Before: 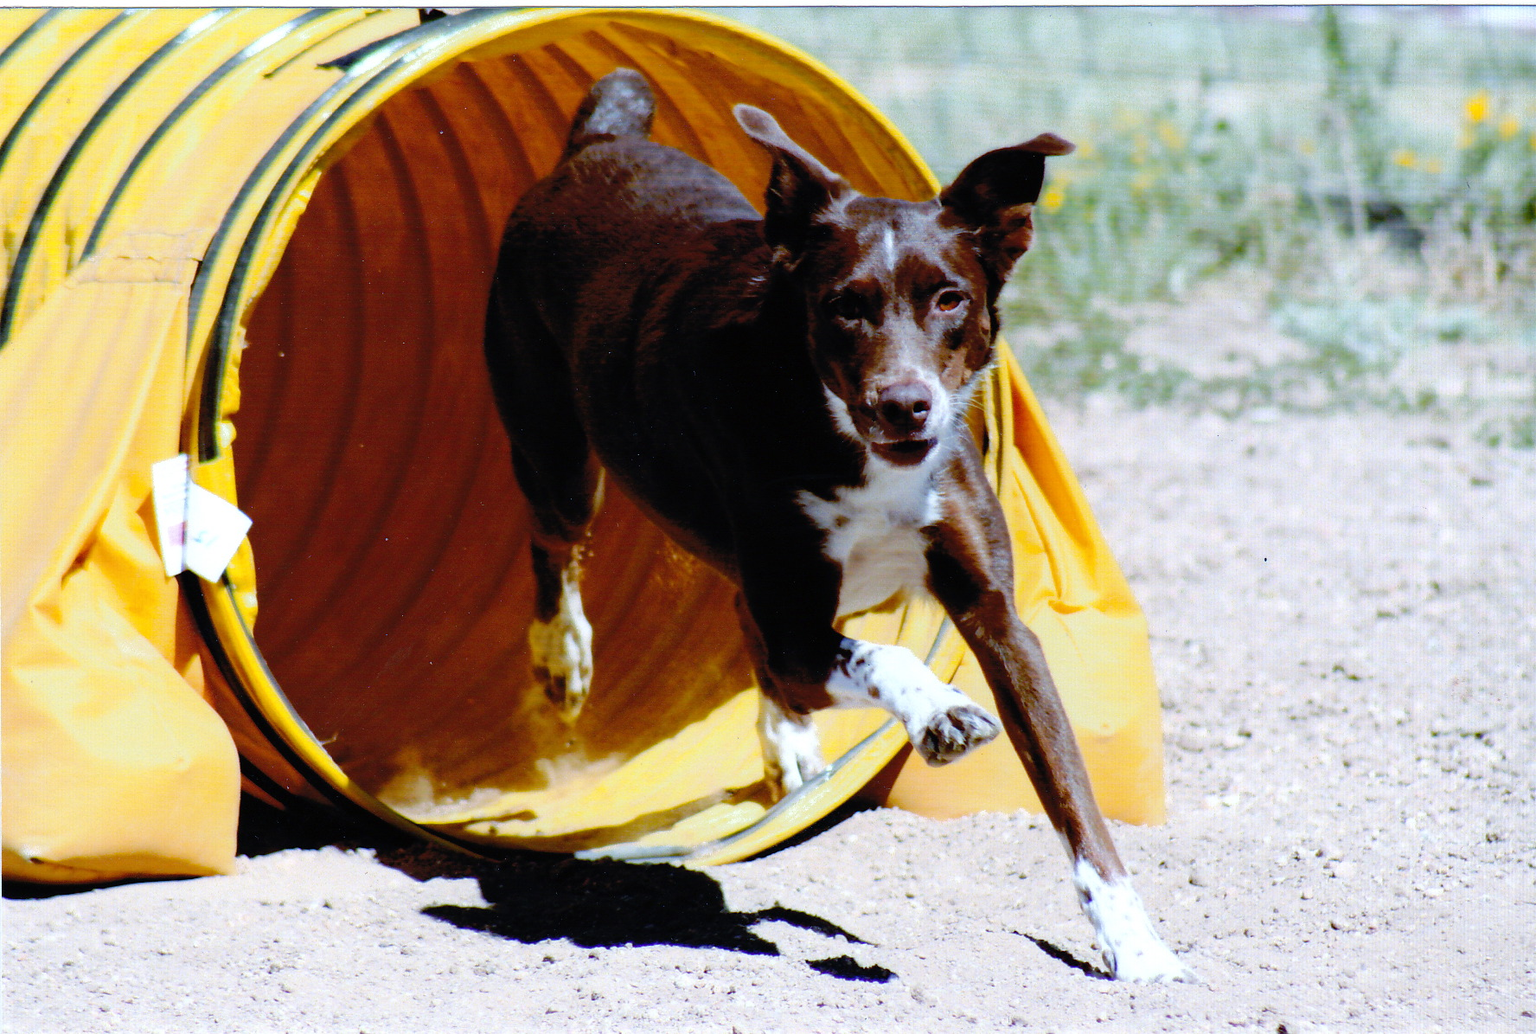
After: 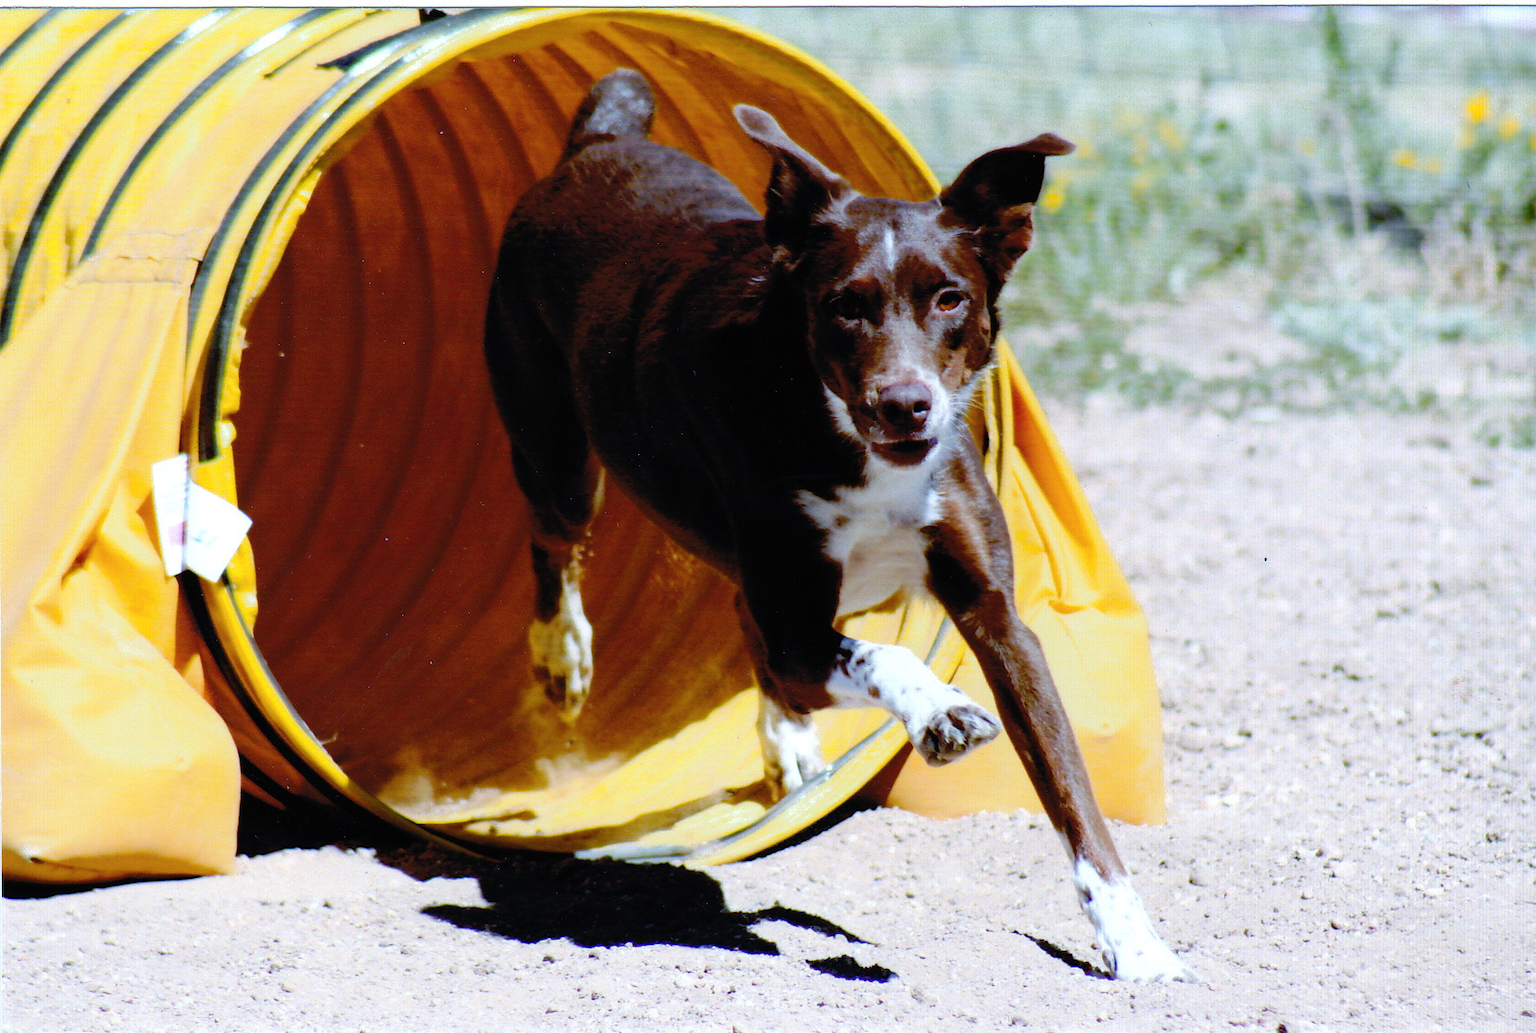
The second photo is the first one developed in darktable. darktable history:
color balance rgb: perceptual saturation grading › global saturation 0.688%
